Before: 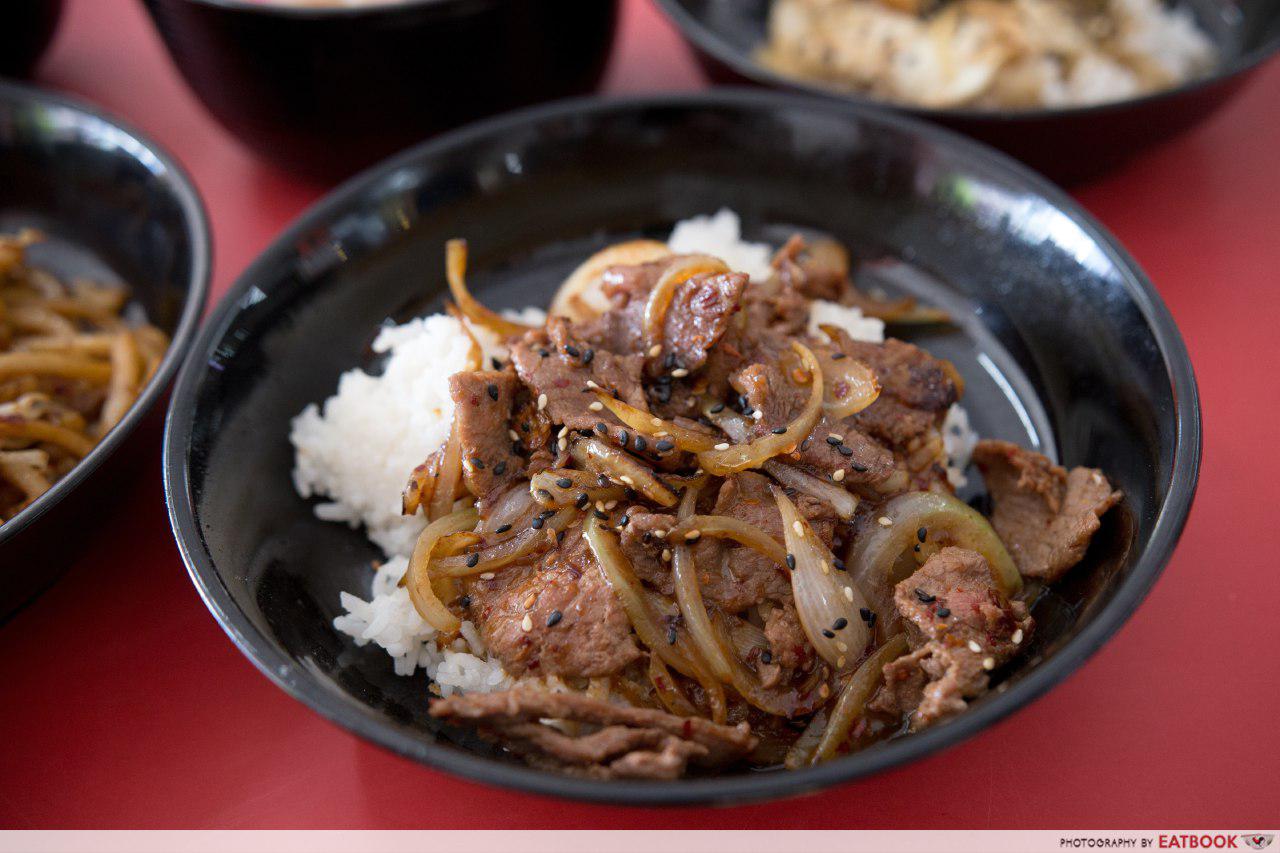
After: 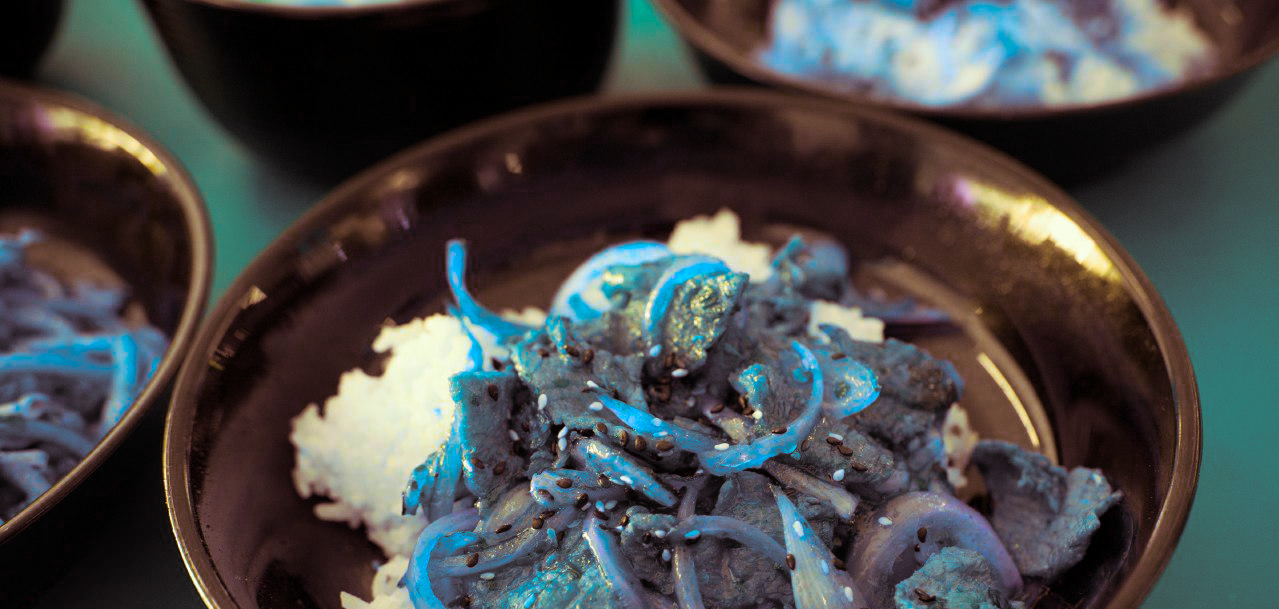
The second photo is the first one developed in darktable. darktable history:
crop: bottom 28.576%
color correction: saturation 0.98
color balance rgb: hue shift 180°, global vibrance 50%, contrast 0.32%
white balance: red 0.967, blue 1.119, emerald 0.756
split-toning: highlights › hue 180°
